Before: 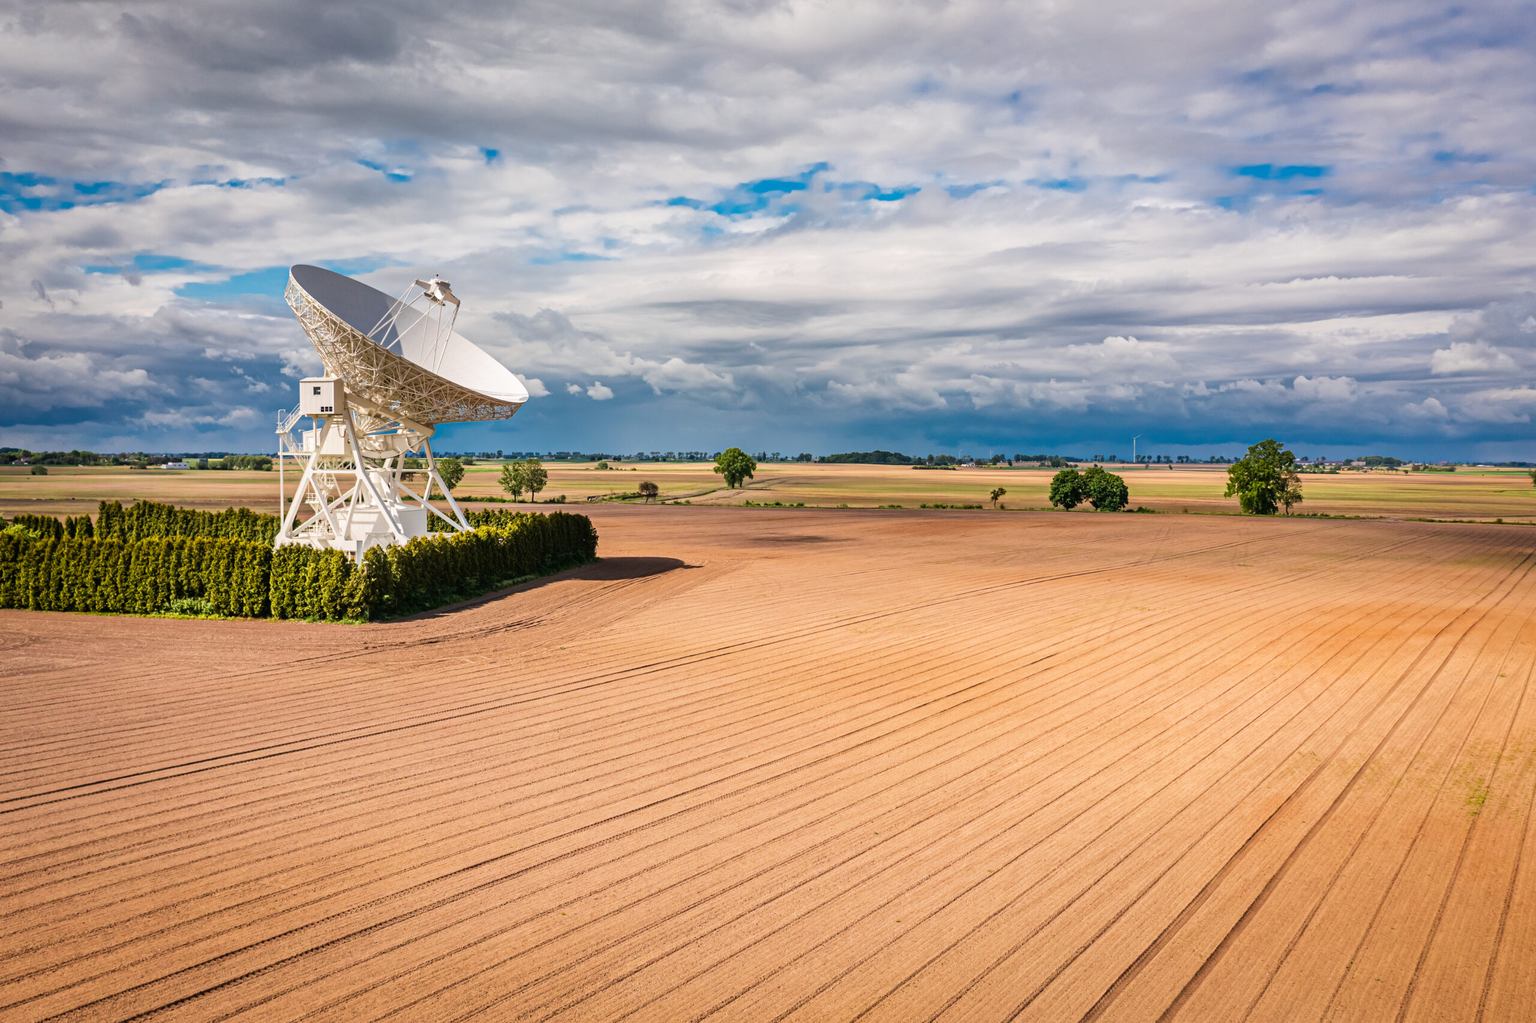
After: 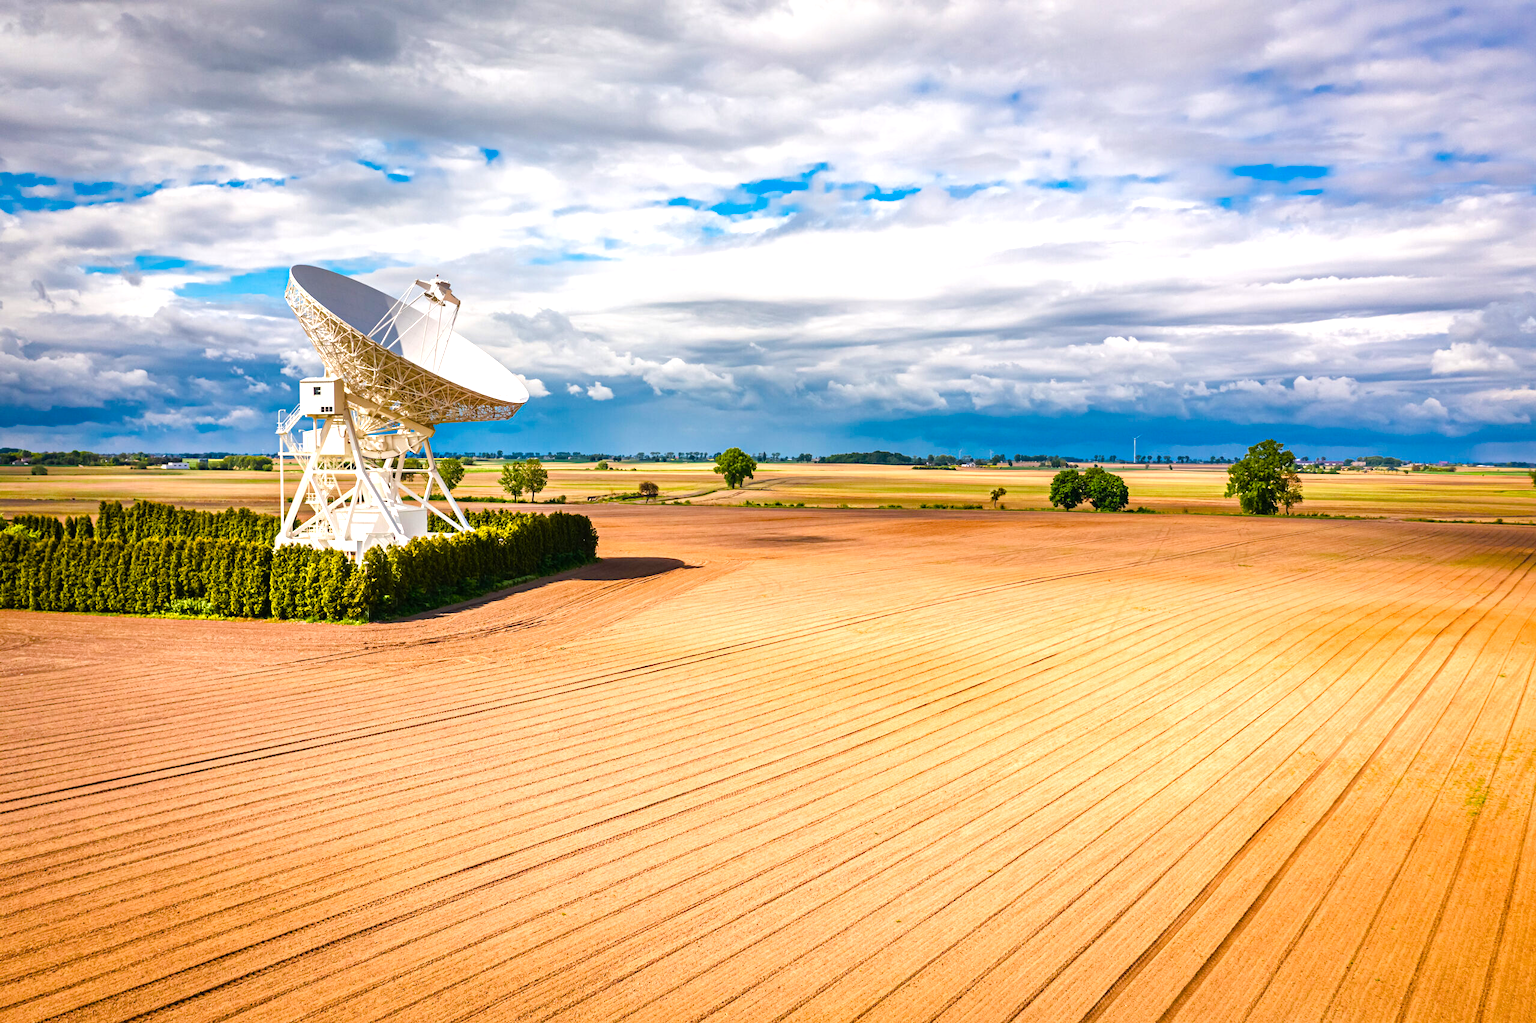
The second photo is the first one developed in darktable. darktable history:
color balance rgb: perceptual saturation grading › global saturation 24.151%, perceptual saturation grading › highlights -24.003%, perceptual saturation grading › mid-tones 23.894%, perceptual saturation grading › shadows 40.561%, perceptual brilliance grading › global brilliance 17.73%, global vibrance 10%
